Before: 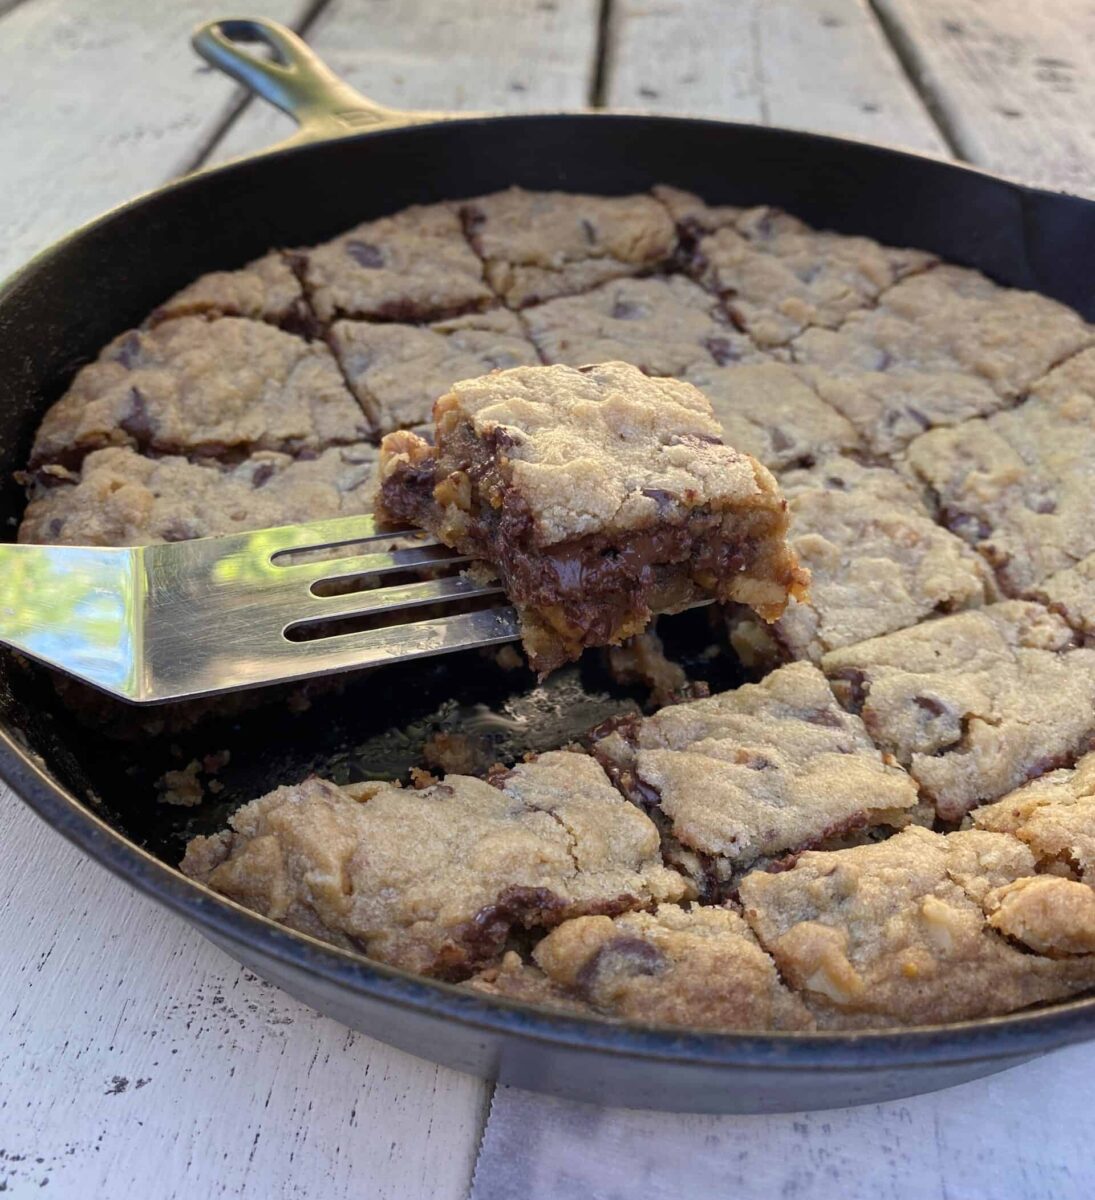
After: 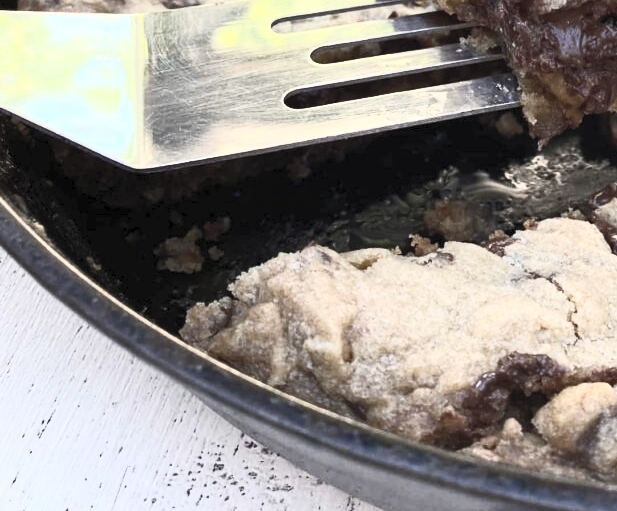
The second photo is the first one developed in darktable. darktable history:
crop: top 44.483%, right 43.593%, bottom 12.892%
contrast brightness saturation: contrast 0.57, brightness 0.57, saturation -0.34
base curve: exposure shift 0, preserve colors none
white balance: emerald 1
